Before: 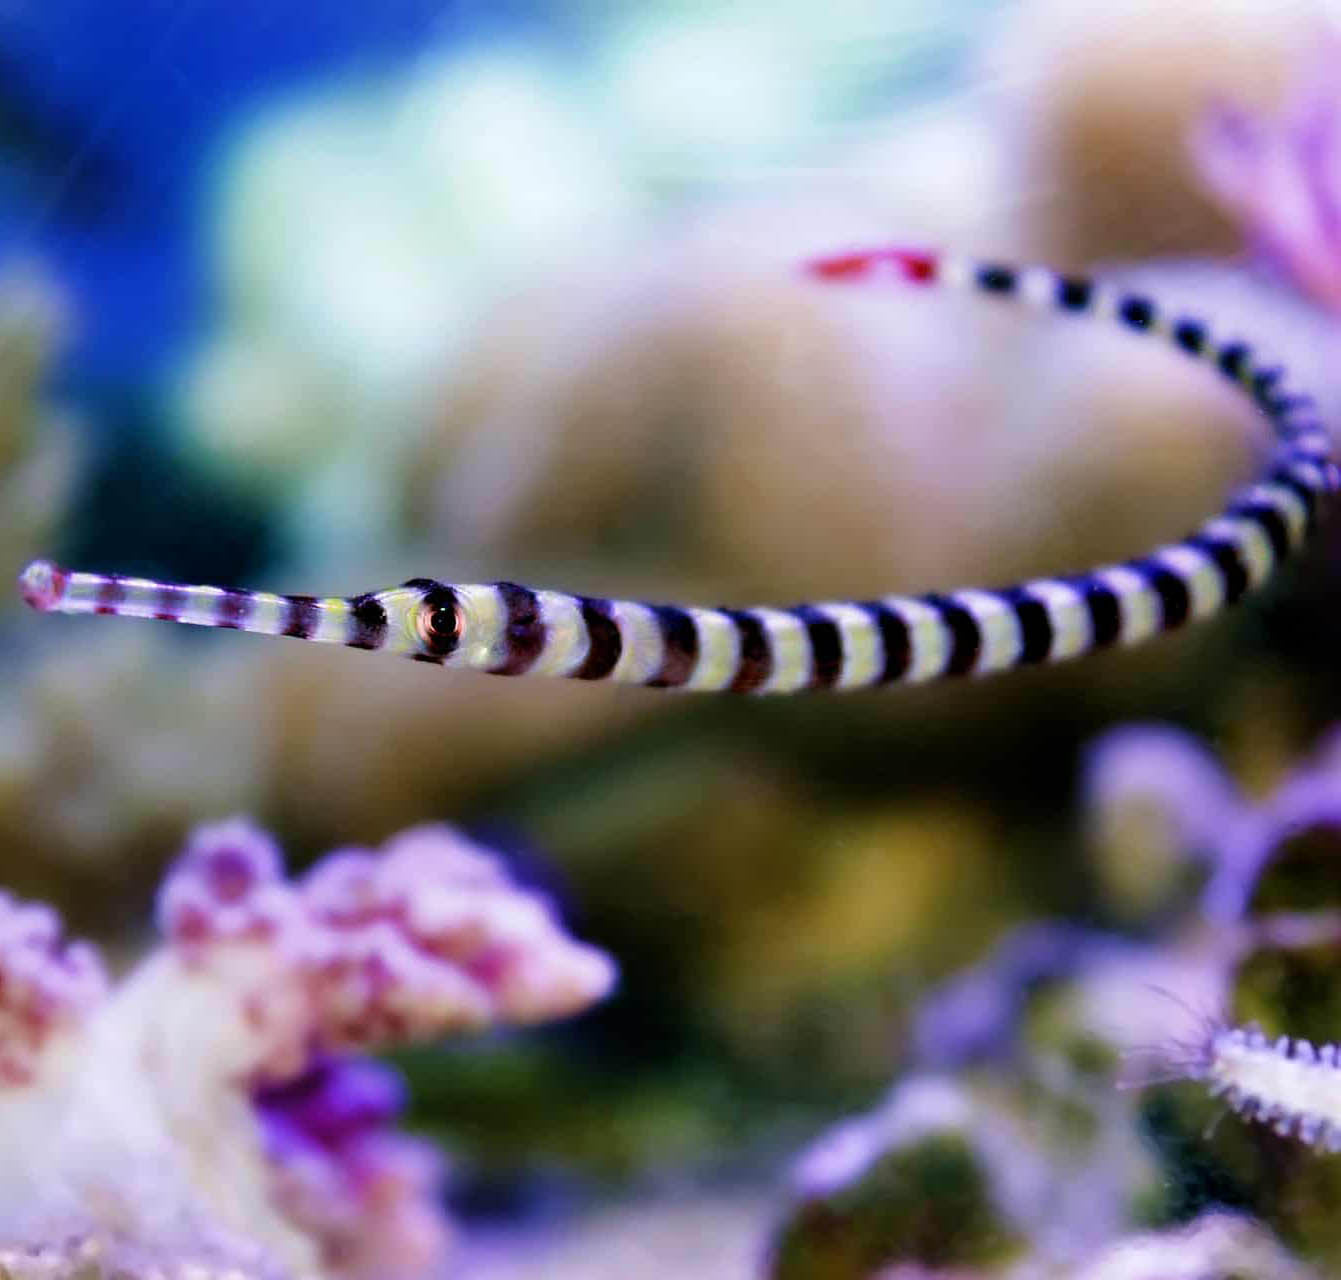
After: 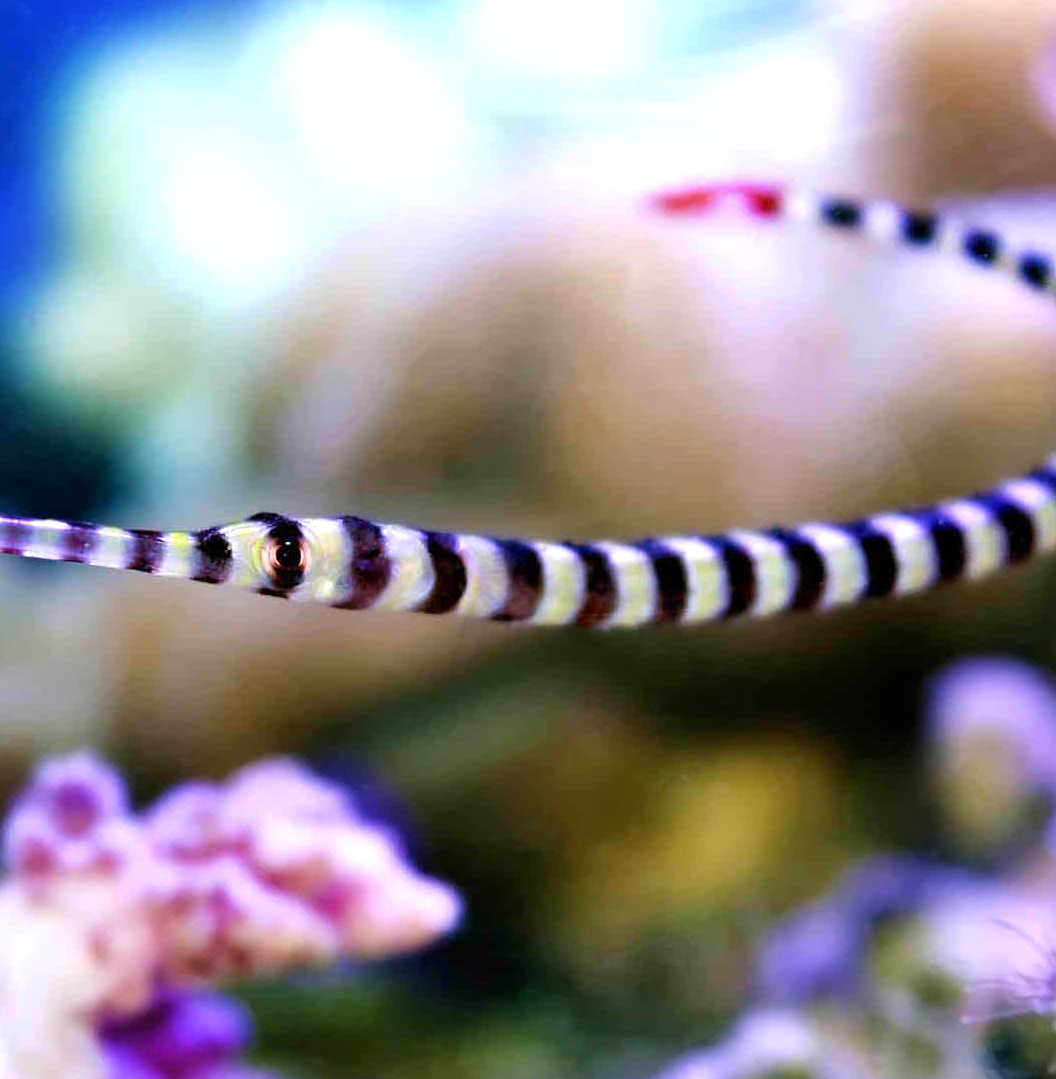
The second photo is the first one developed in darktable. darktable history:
exposure: exposure 0.465 EV, compensate highlight preservation false
crop: left 11.629%, top 5.209%, right 9.584%, bottom 10.467%
